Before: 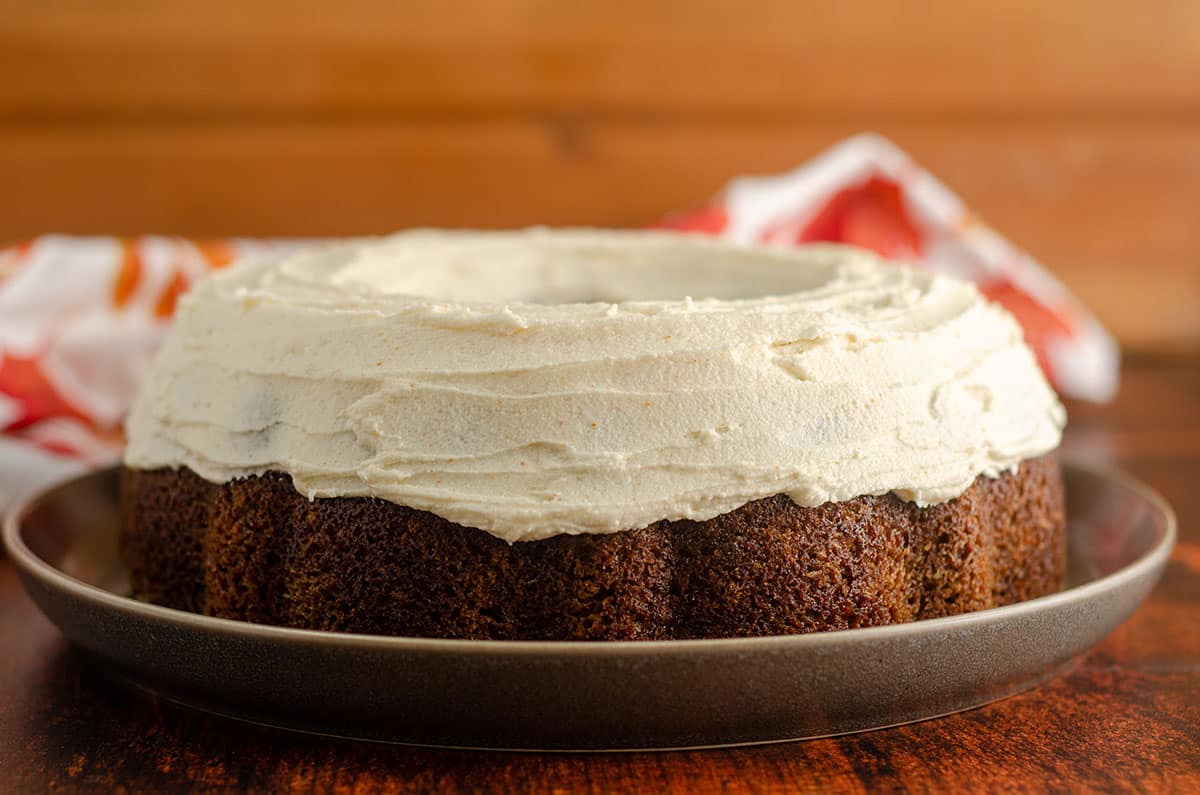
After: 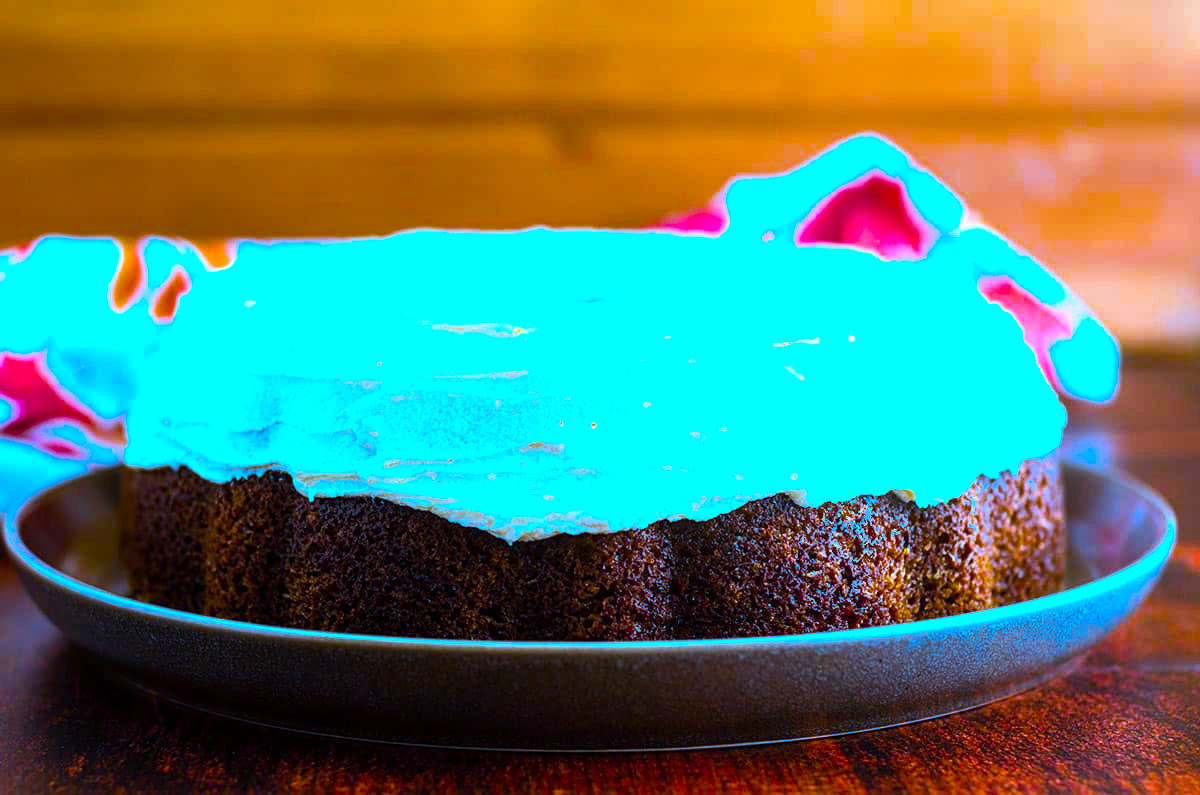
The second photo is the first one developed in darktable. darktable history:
color balance rgb: linear chroma grading › highlights 100%, linear chroma grading › global chroma 23.41%, perceptual saturation grading › global saturation 35.38%, hue shift -10.68°, perceptual brilliance grading › highlights 47.25%, perceptual brilliance grading › mid-tones 22.2%, perceptual brilliance grading › shadows -5.93%
white balance: red 0.766, blue 1.537
